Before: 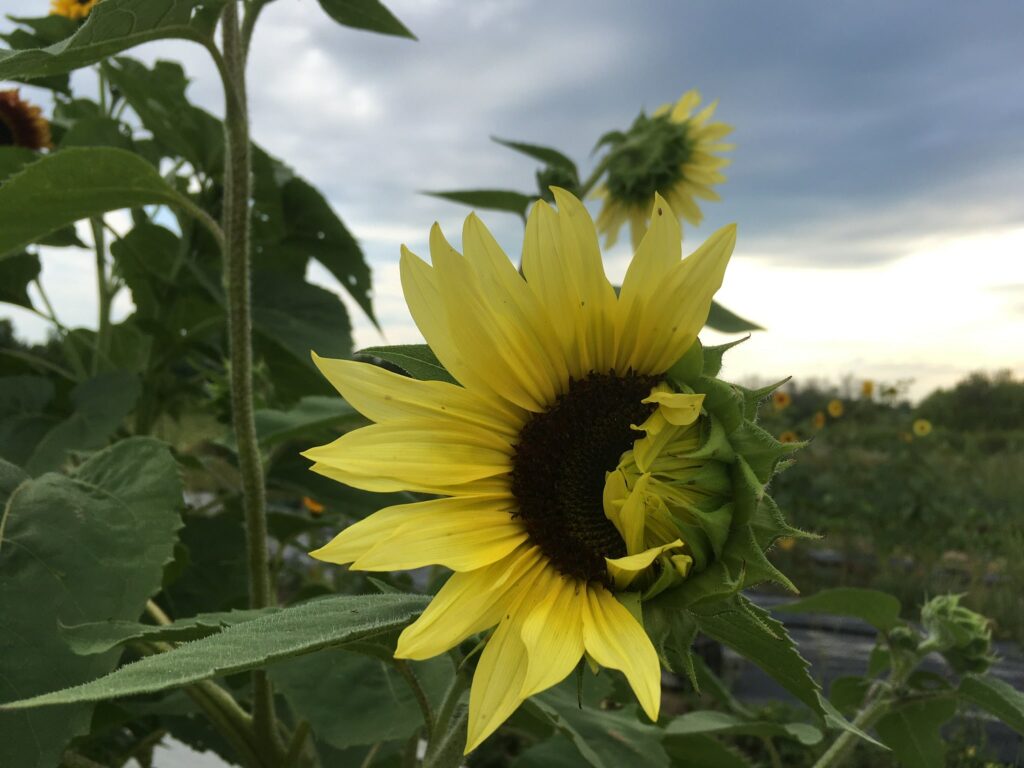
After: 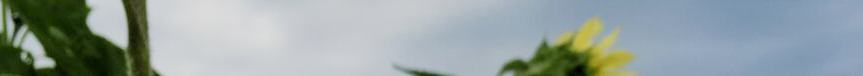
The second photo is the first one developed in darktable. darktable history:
crop and rotate: left 9.644%, top 9.491%, right 6.021%, bottom 80.509%
rgb levels: preserve colors sum RGB, levels [[0.038, 0.433, 0.934], [0, 0.5, 1], [0, 0.5, 1]]
sigmoid: contrast 1.81, skew -0.21, preserve hue 0%, red attenuation 0.1, red rotation 0.035, green attenuation 0.1, green rotation -0.017, blue attenuation 0.15, blue rotation -0.052, base primaries Rec2020
